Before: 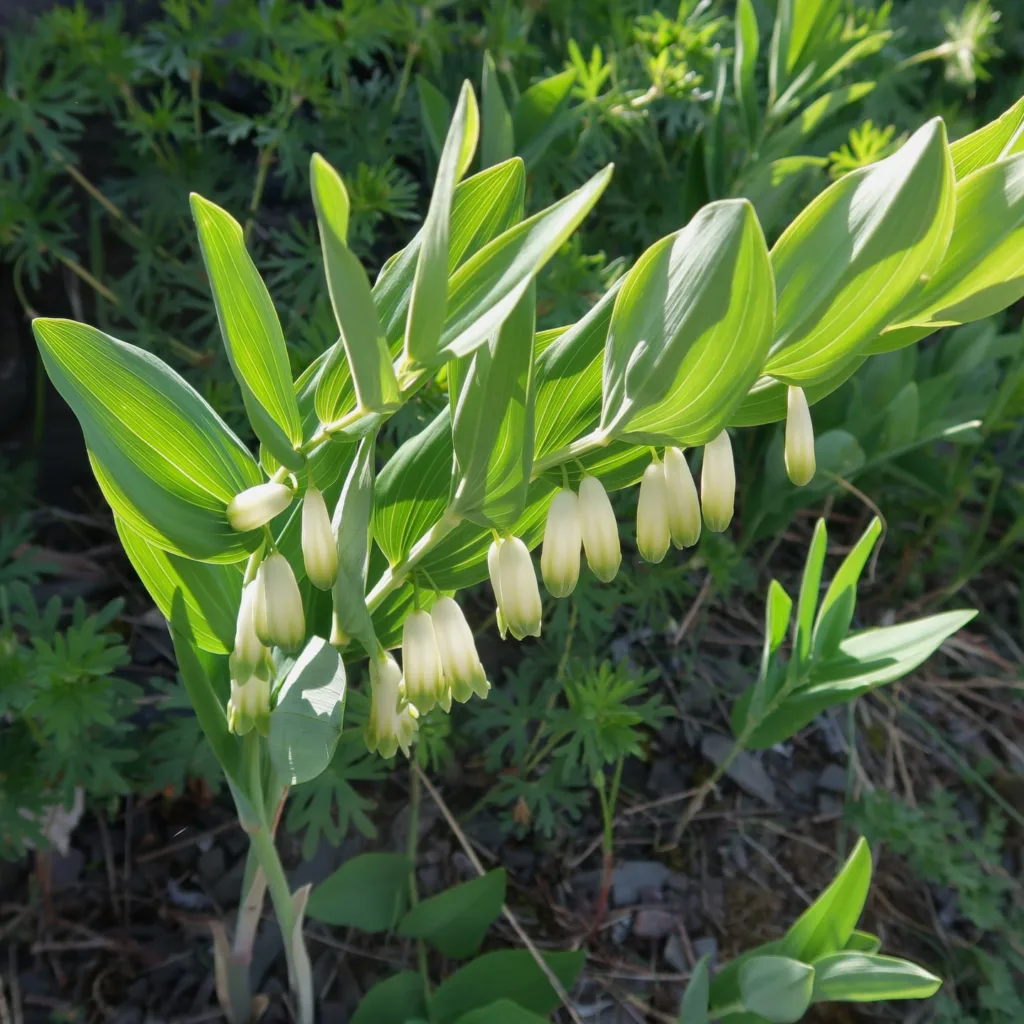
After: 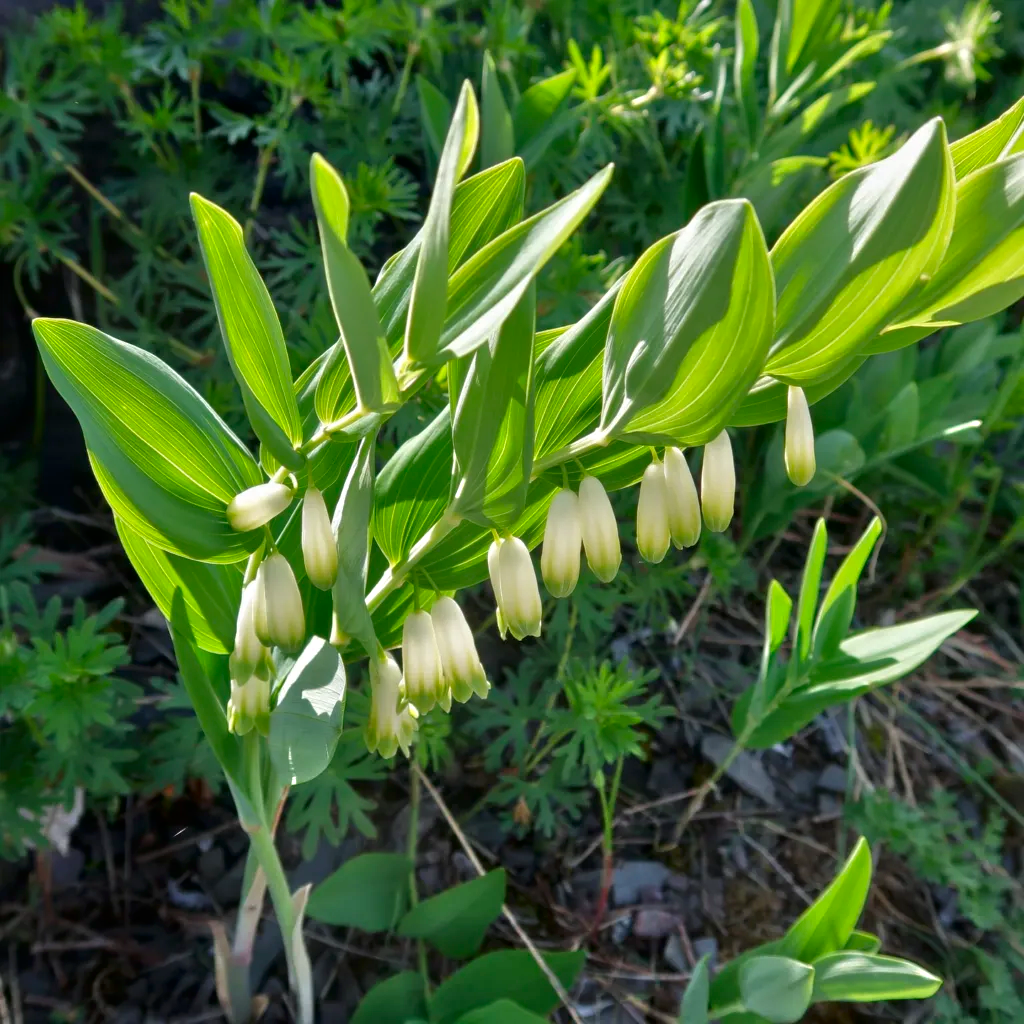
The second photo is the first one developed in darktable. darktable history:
contrast brightness saturation: brightness -0.209, saturation 0.08
tone equalizer: -7 EV 0.155 EV, -6 EV 0.638 EV, -5 EV 1.13 EV, -4 EV 1.36 EV, -3 EV 1.16 EV, -2 EV 0.6 EV, -1 EV 0.159 EV, luminance estimator HSV value / RGB max
